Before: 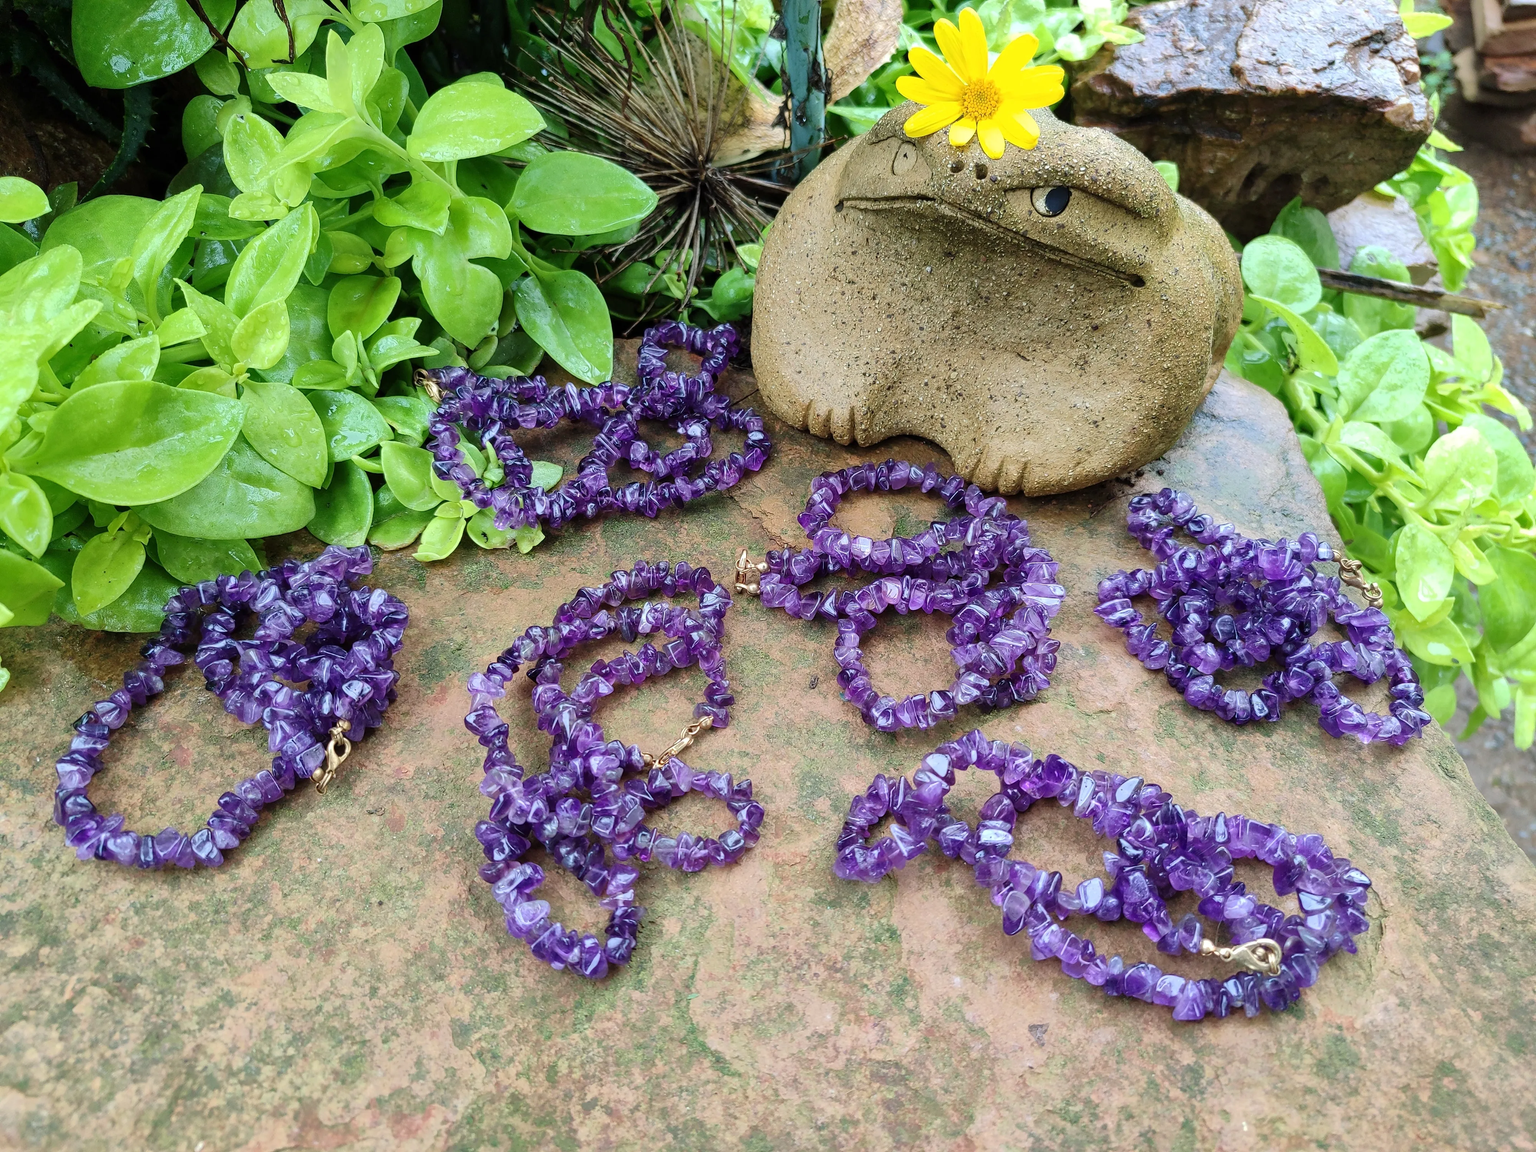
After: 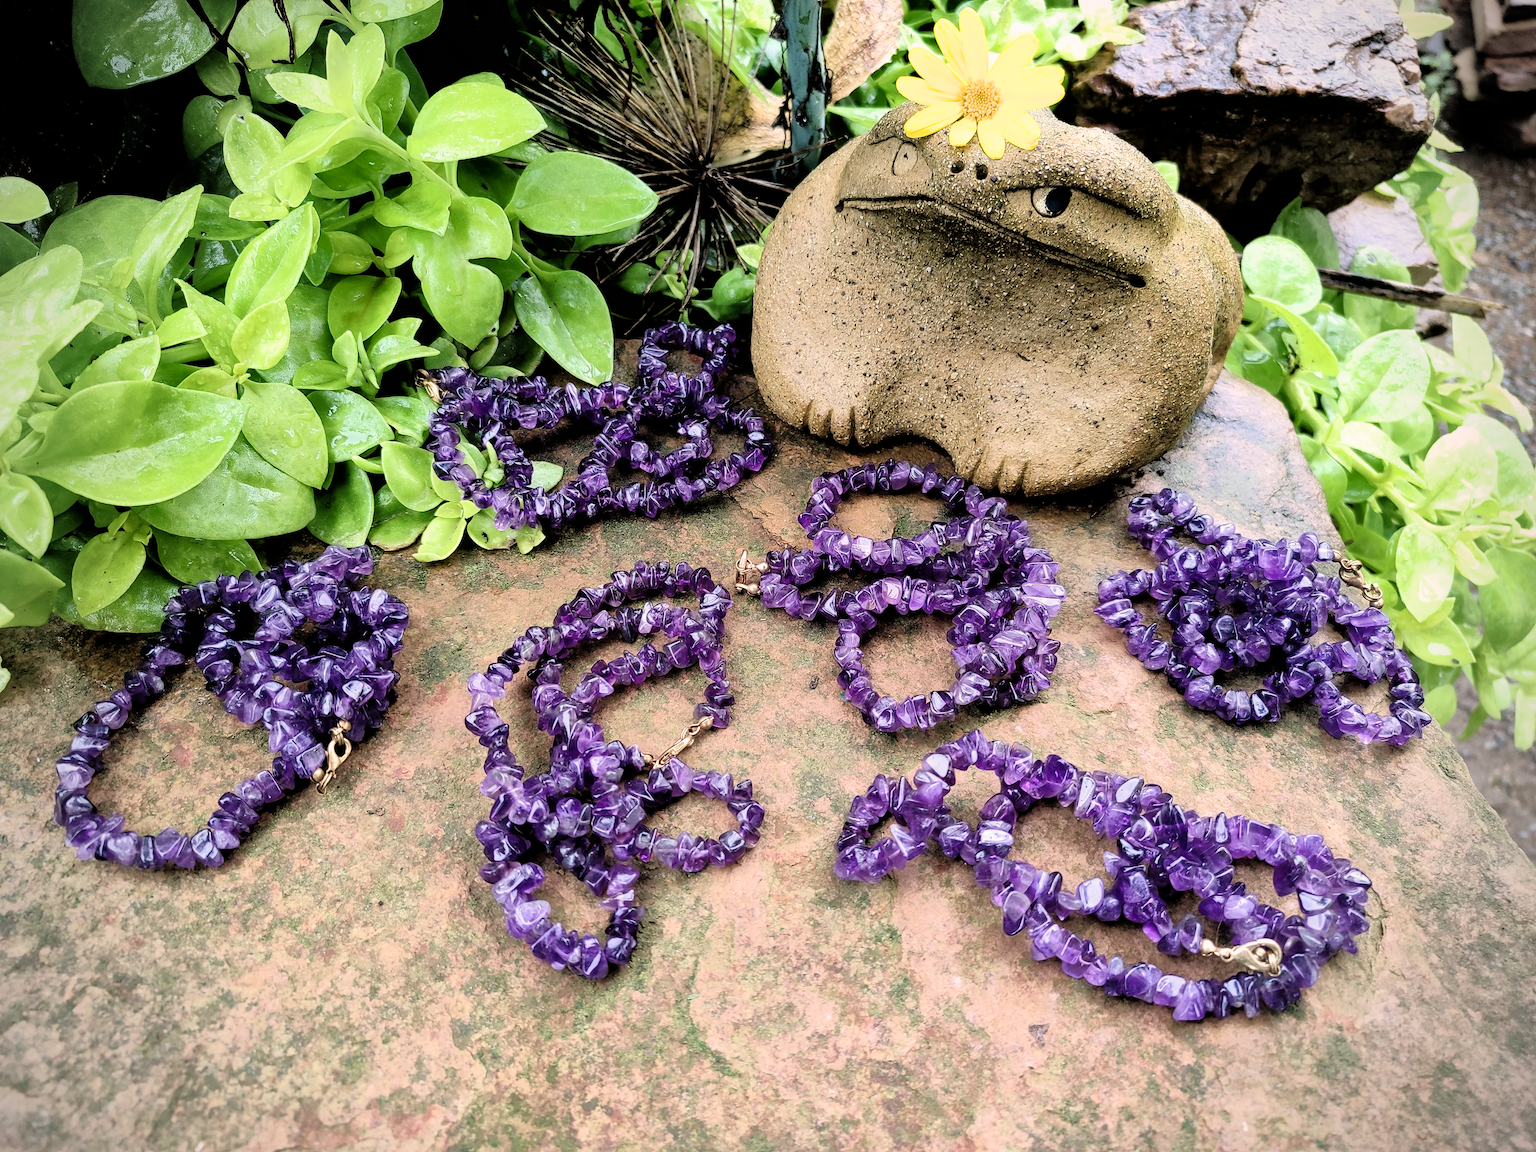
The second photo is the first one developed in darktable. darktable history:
filmic rgb: black relative exposure -3.64 EV, white relative exposure 2.44 EV, hardness 3.29
color correction: highlights a* 7.34, highlights b* 4.37
vignetting: on, module defaults
